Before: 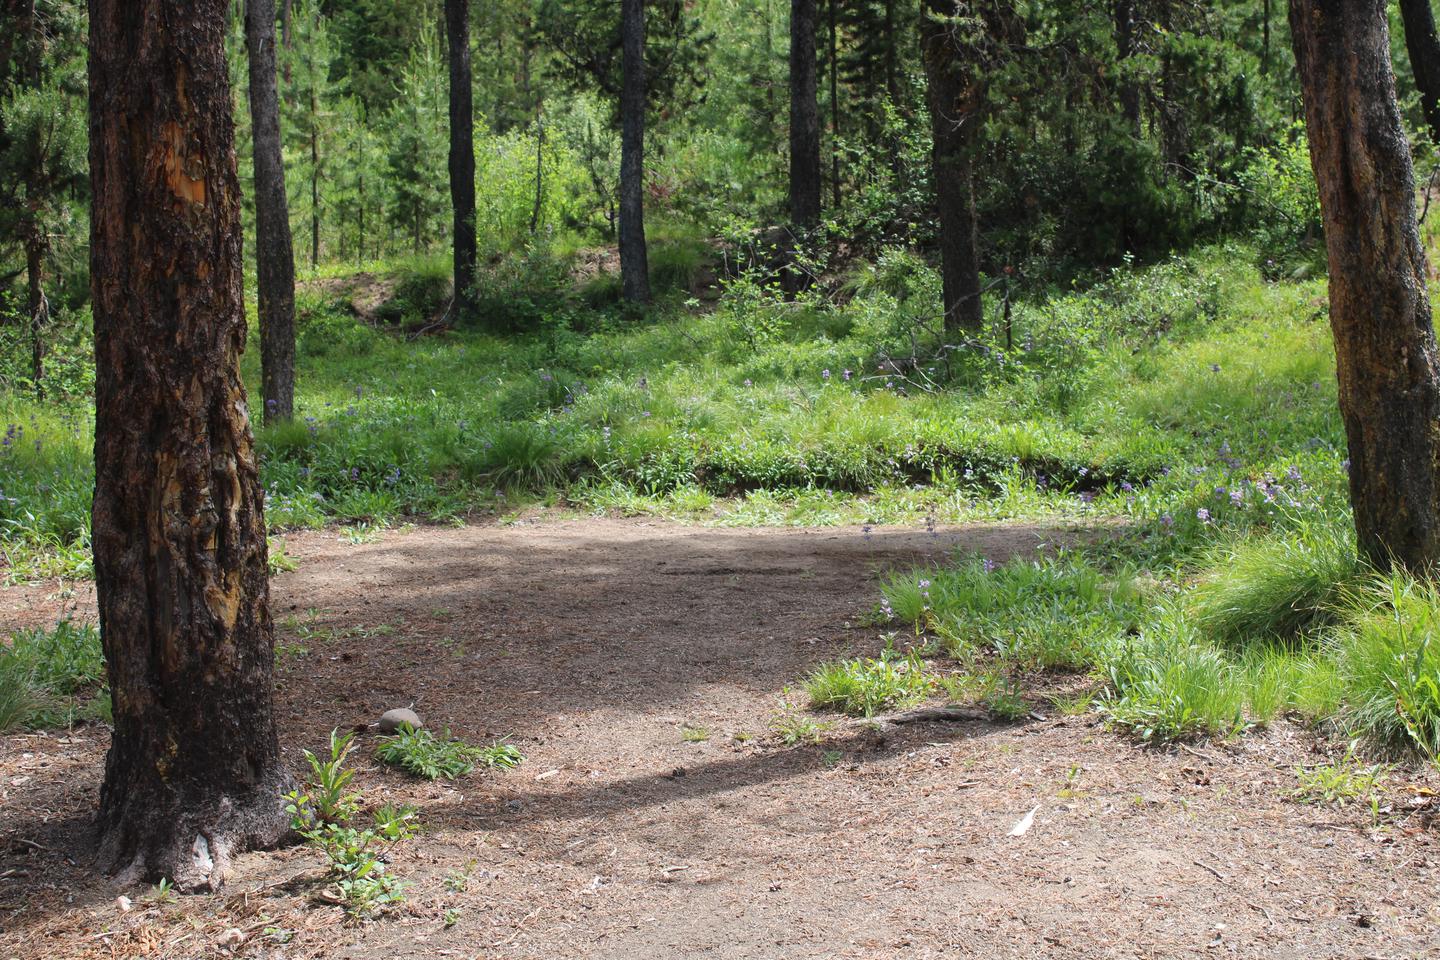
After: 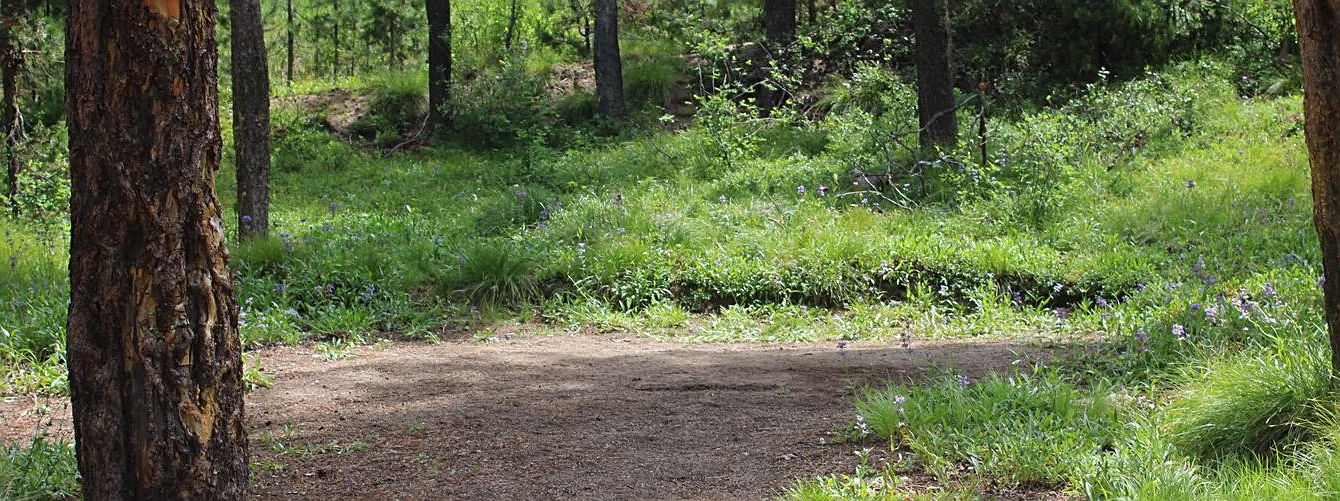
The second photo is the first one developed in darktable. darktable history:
crop: left 1.744%, top 19.225%, right 5.069%, bottom 28.357%
sharpen: on, module defaults
local contrast: mode bilateral grid, contrast 100, coarseness 100, detail 91%, midtone range 0.2
